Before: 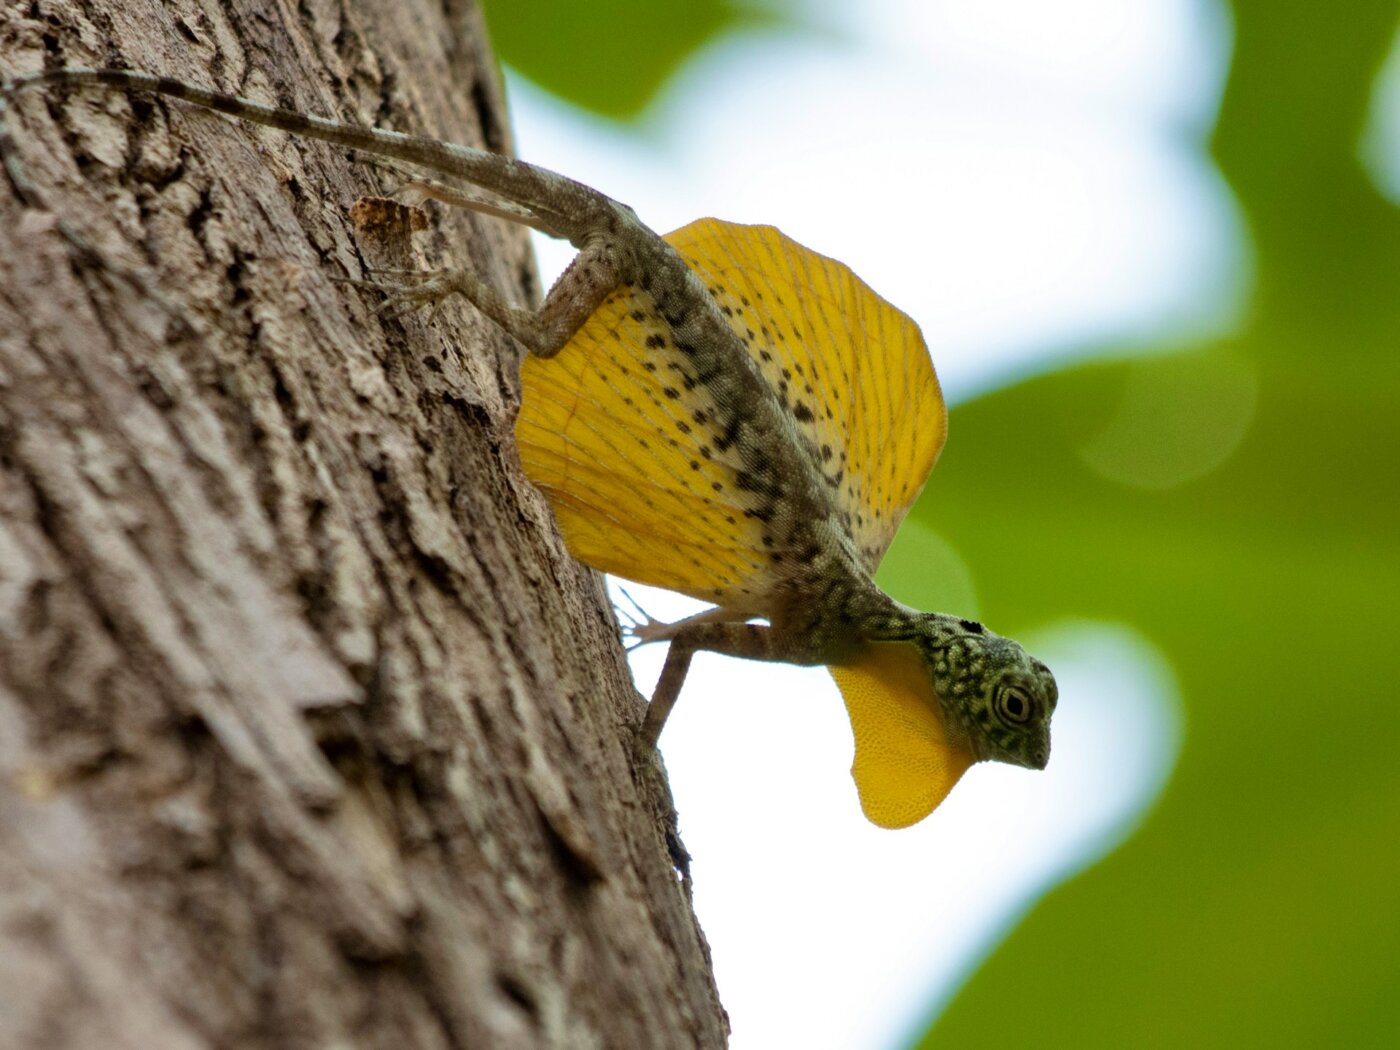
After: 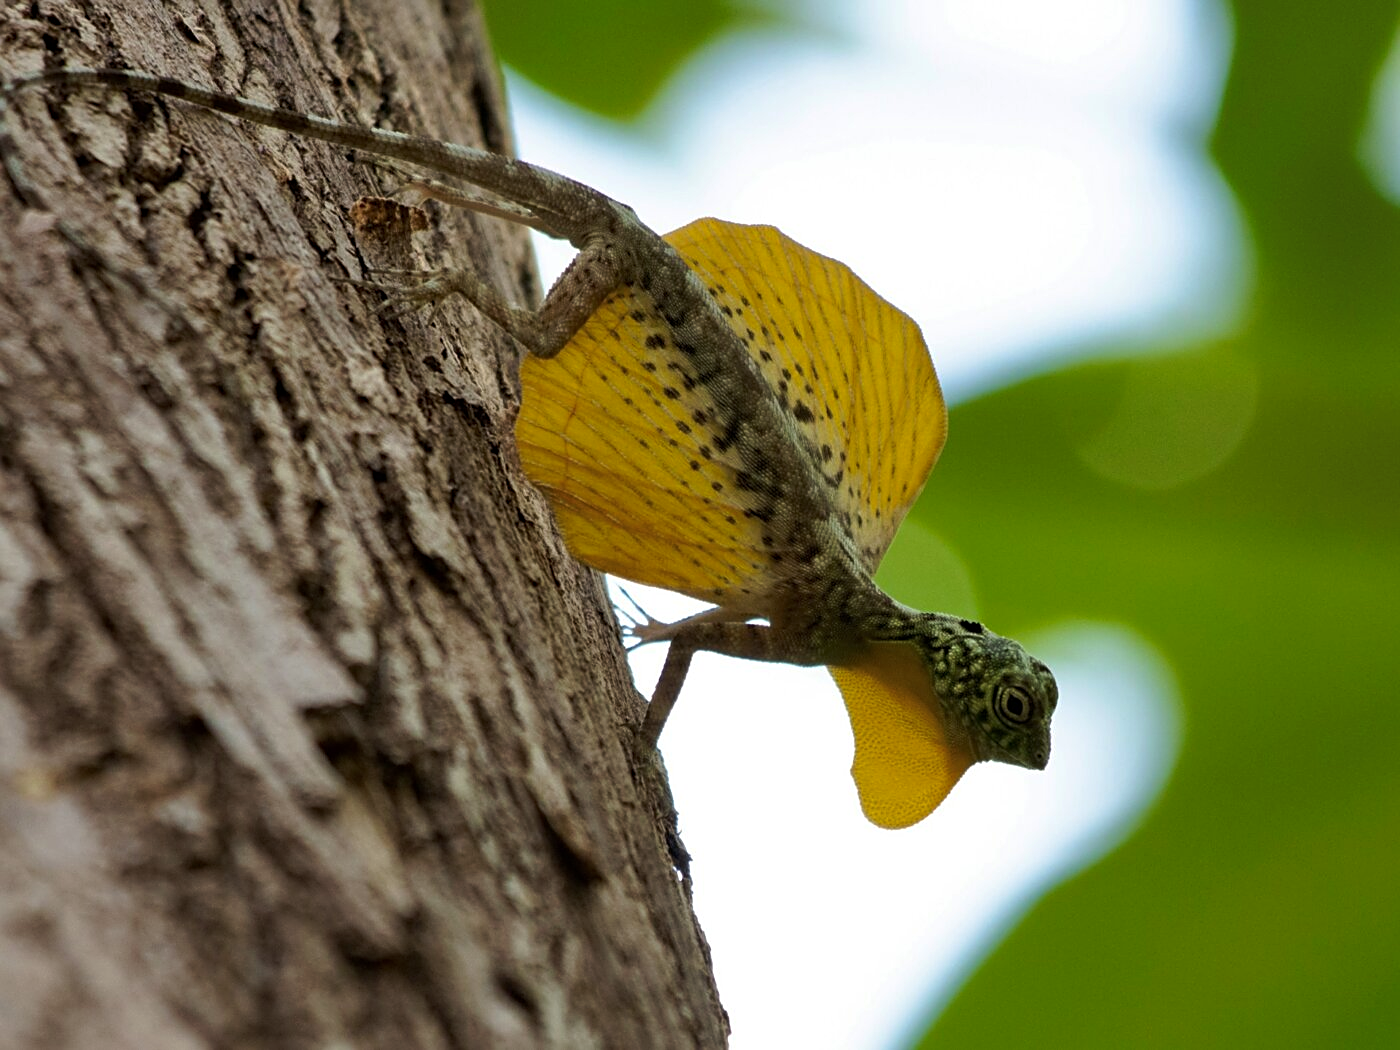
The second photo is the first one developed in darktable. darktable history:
sharpen: on, module defaults
tone curve: curves: ch0 [(0, 0) (0.003, 0.002) (0.011, 0.009) (0.025, 0.021) (0.044, 0.037) (0.069, 0.058) (0.1, 0.084) (0.136, 0.114) (0.177, 0.149) (0.224, 0.188) (0.277, 0.232) (0.335, 0.281) (0.399, 0.341) (0.468, 0.416) (0.543, 0.496) (0.623, 0.574) (0.709, 0.659) (0.801, 0.754) (0.898, 0.876) (1, 1)], preserve colors none
